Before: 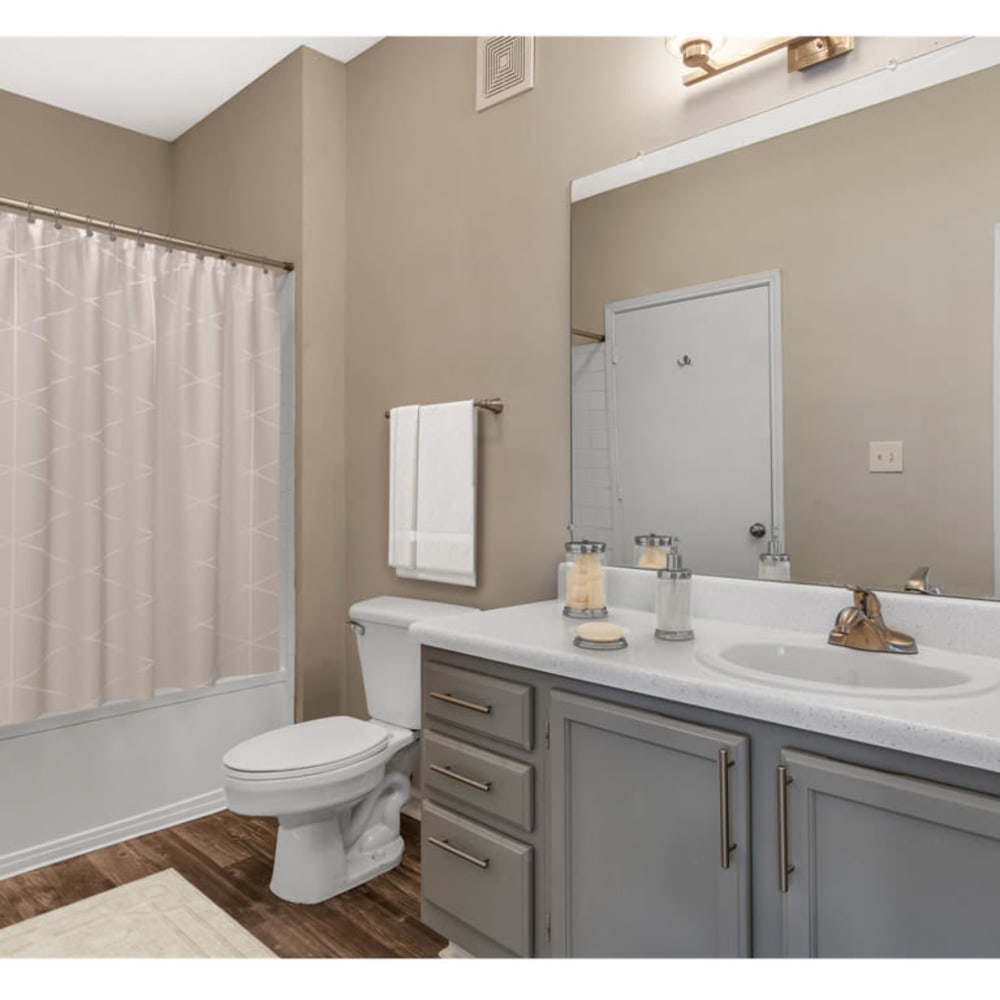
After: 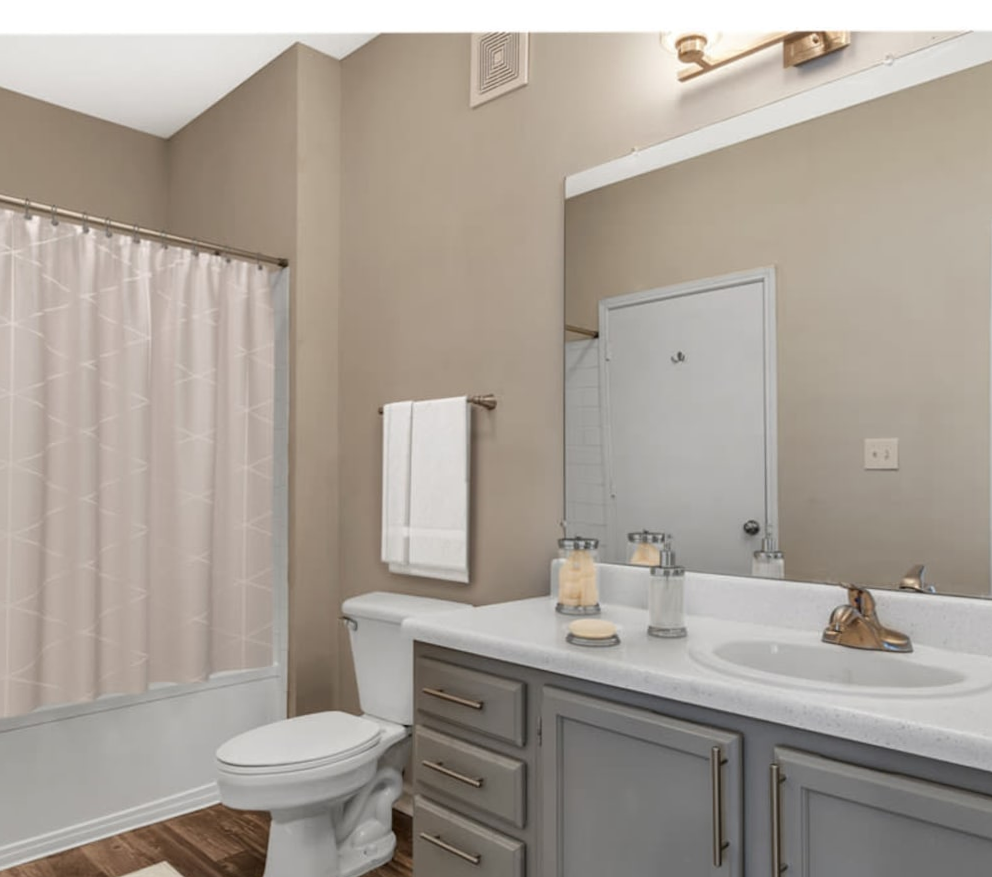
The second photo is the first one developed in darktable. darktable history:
crop and rotate: top 0%, bottom 11.49%
rotate and perspective: rotation 0.192°, lens shift (horizontal) -0.015, crop left 0.005, crop right 0.996, crop top 0.006, crop bottom 0.99
